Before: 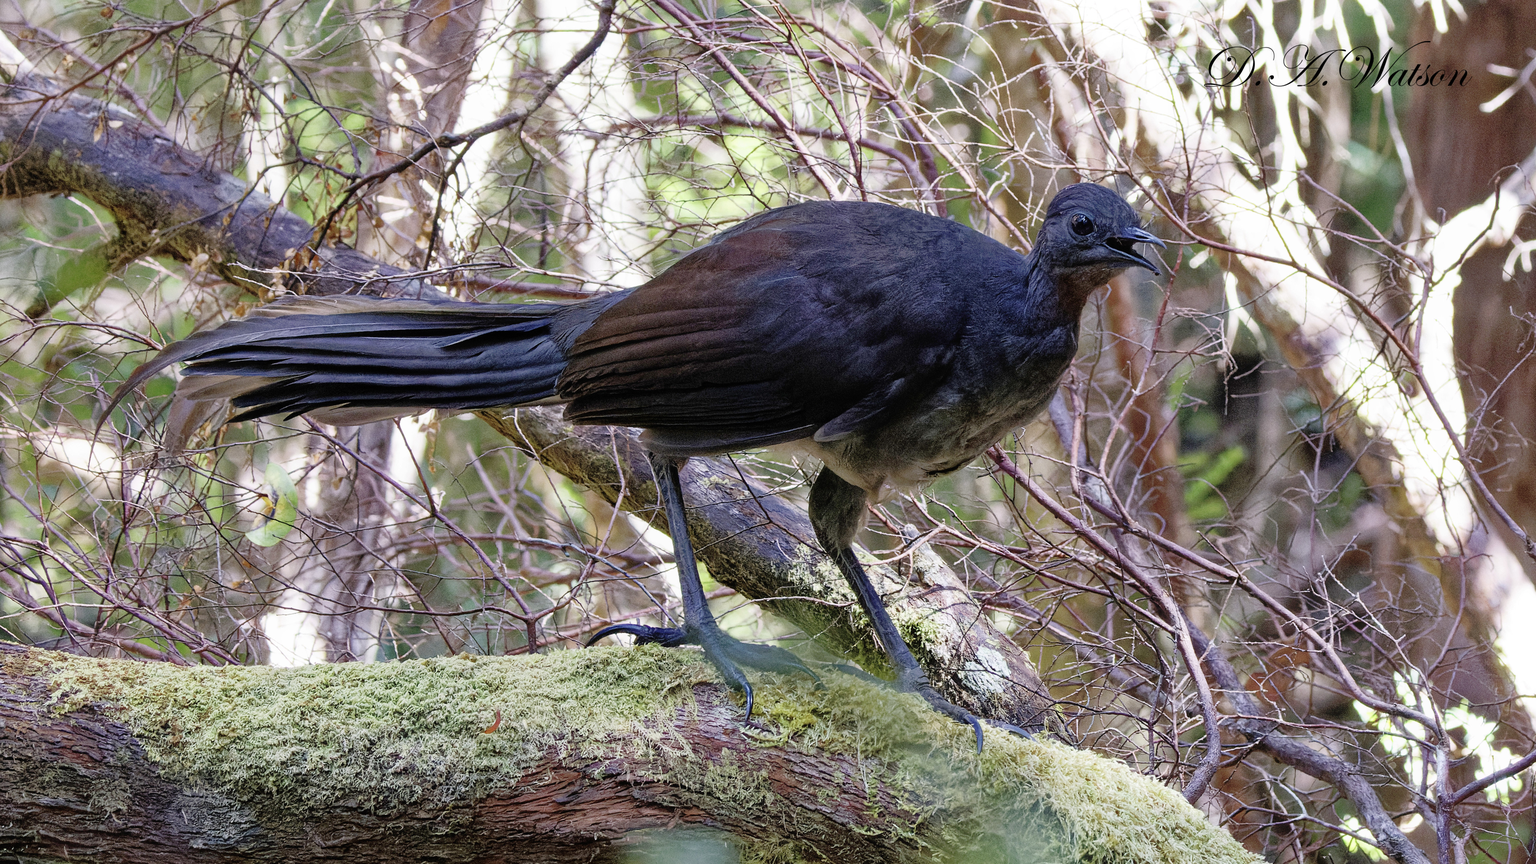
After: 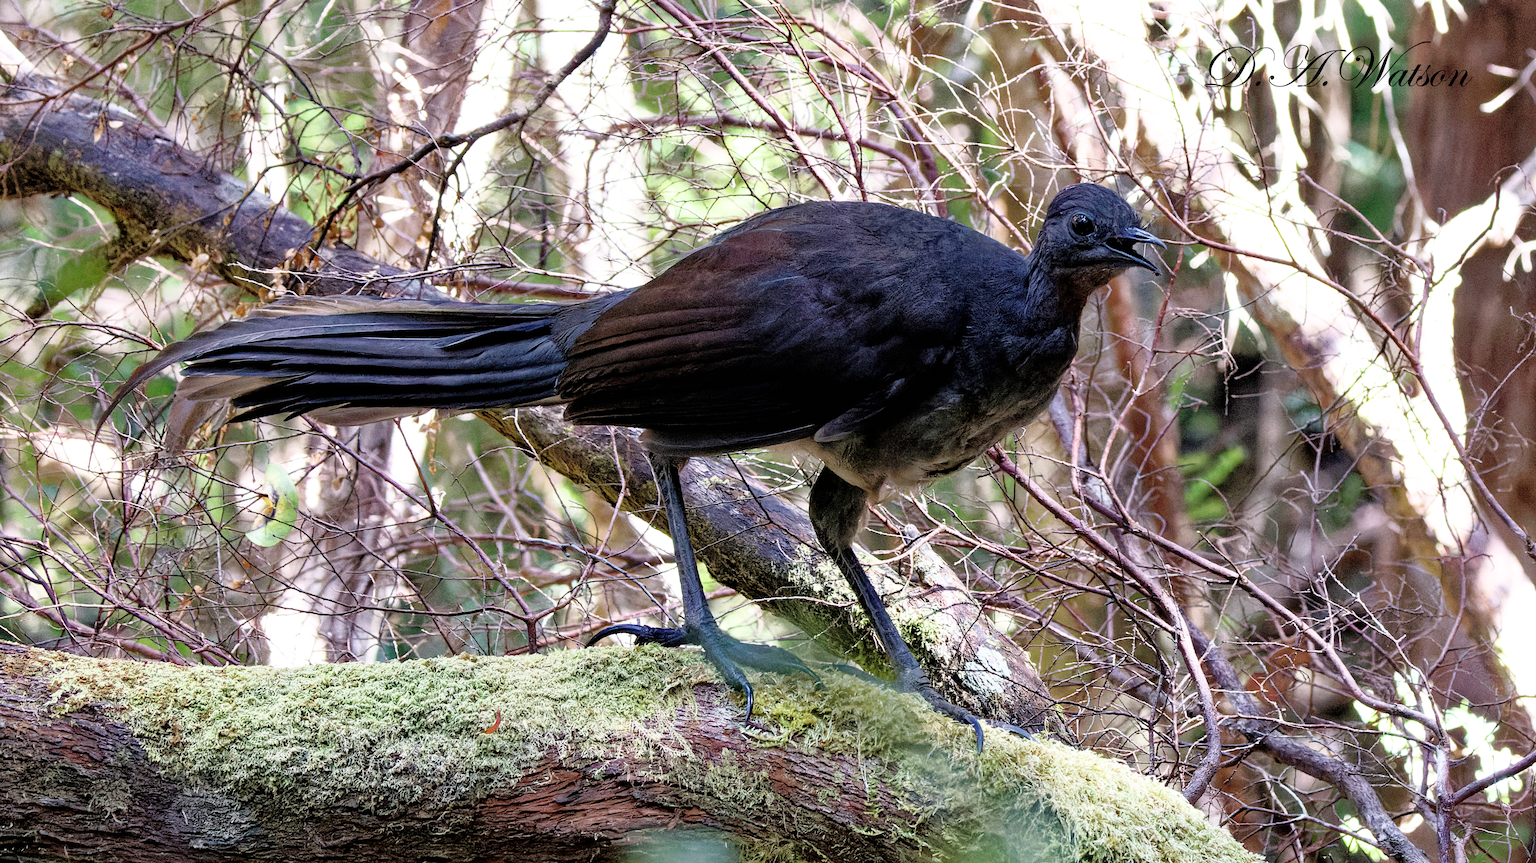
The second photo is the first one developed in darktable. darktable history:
filmic rgb: black relative exposure -7.99 EV, white relative exposure 2.34 EV, hardness 6.63
